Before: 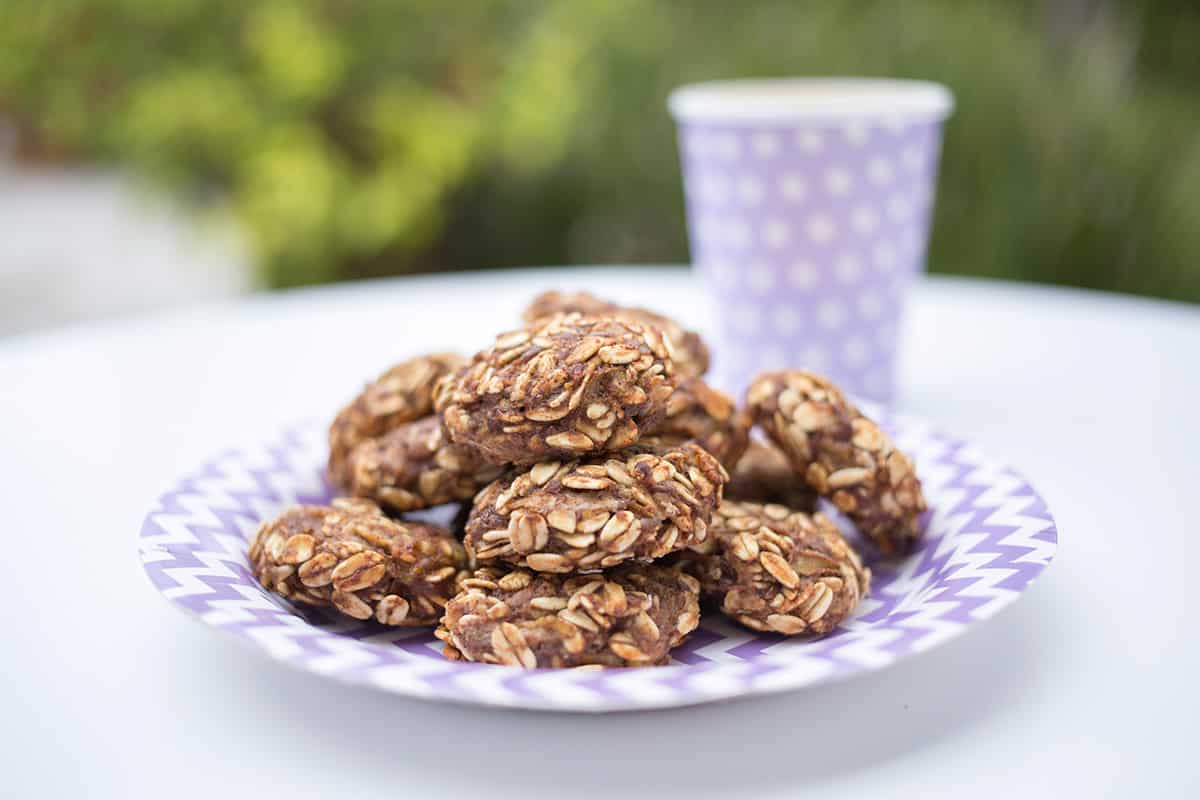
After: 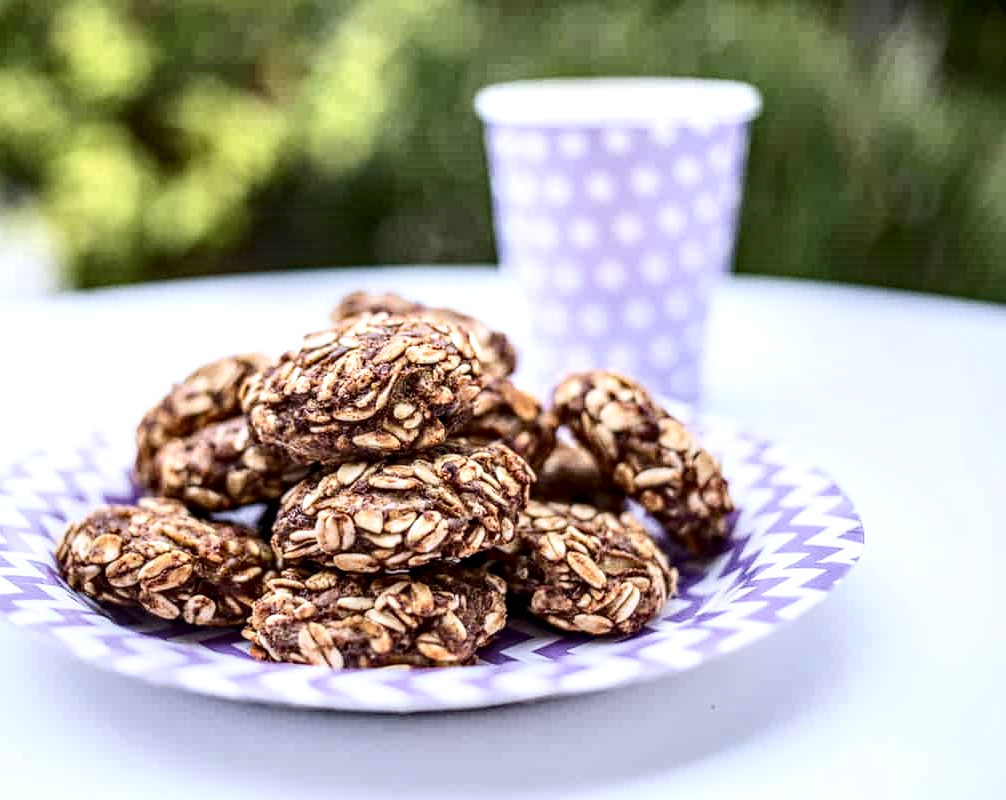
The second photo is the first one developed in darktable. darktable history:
color calibration: illuminant as shot in camera, x 0.358, y 0.373, temperature 4628.91 K, saturation algorithm version 1 (2020)
local contrast: highlights 5%, shadows 0%, detail 182%
contrast brightness saturation: contrast 0.297
crop: left 16.14%
haze removal: compatibility mode true, adaptive false
